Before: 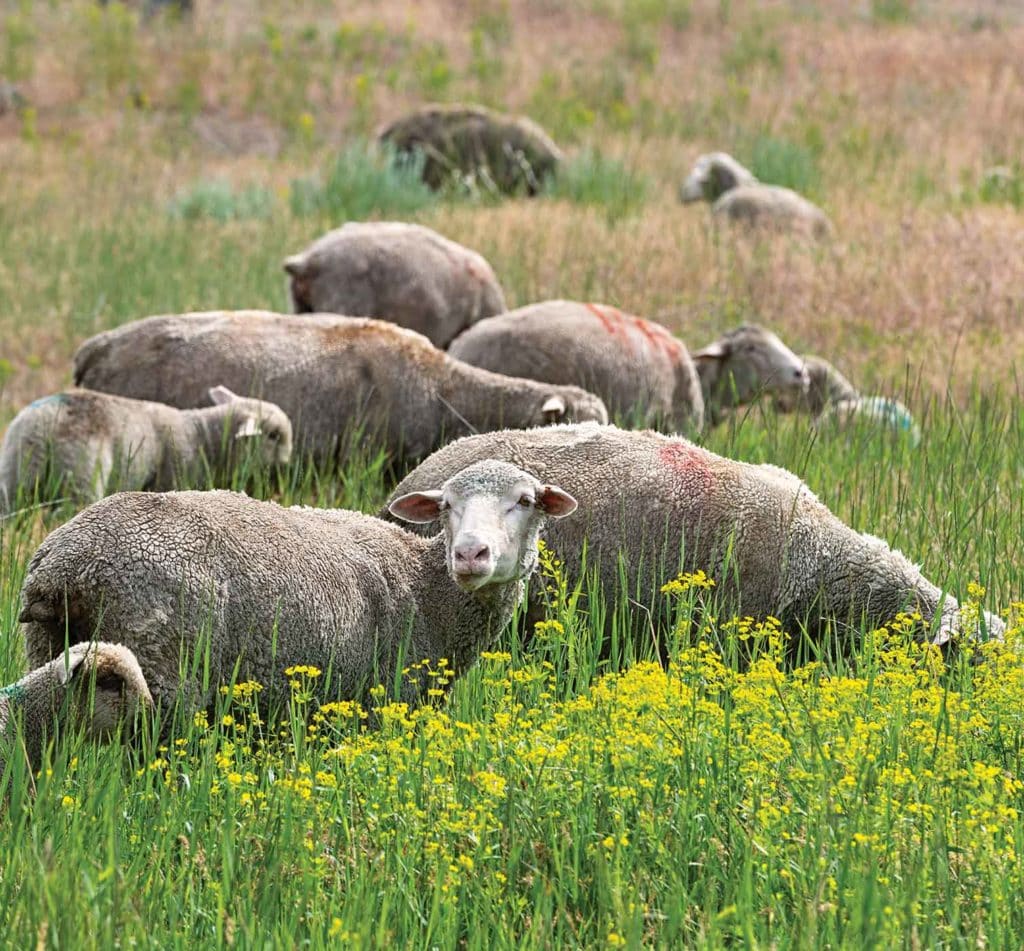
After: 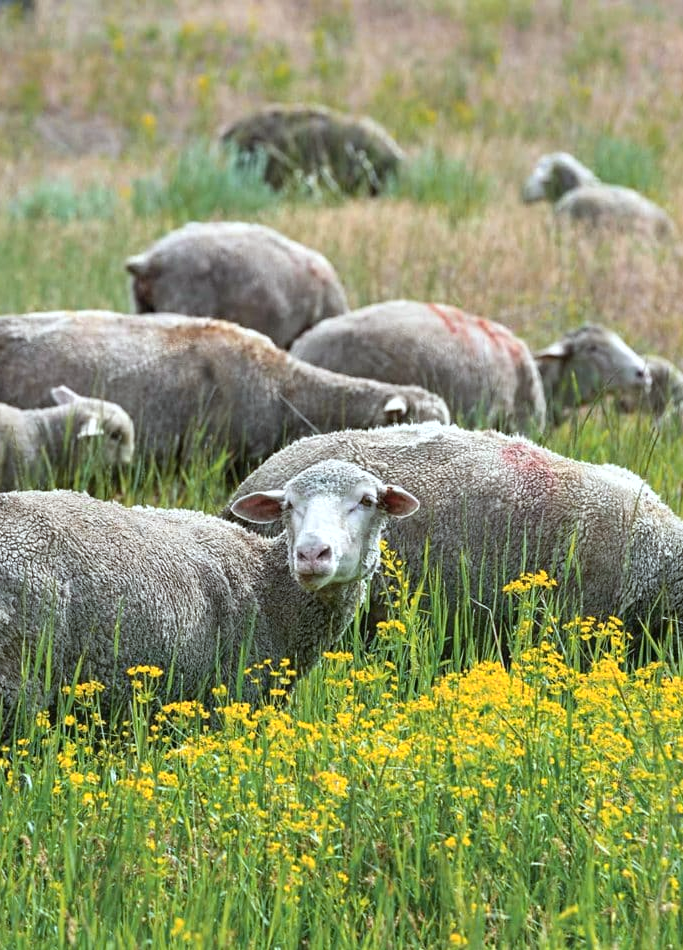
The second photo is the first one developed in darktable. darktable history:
white balance: red 0.925, blue 1.046
color zones: curves: ch1 [(0, 0.469) (0.072, 0.457) (0.243, 0.494) (0.429, 0.5) (0.571, 0.5) (0.714, 0.5) (0.857, 0.5) (1, 0.469)]; ch2 [(0, 0.499) (0.143, 0.467) (0.242, 0.436) (0.429, 0.493) (0.571, 0.5) (0.714, 0.5) (0.857, 0.5) (1, 0.499)]
exposure: black level correction 0, exposure 0.2 EV, compensate exposure bias true, compensate highlight preservation false
crop and rotate: left 15.446%, right 17.836%
